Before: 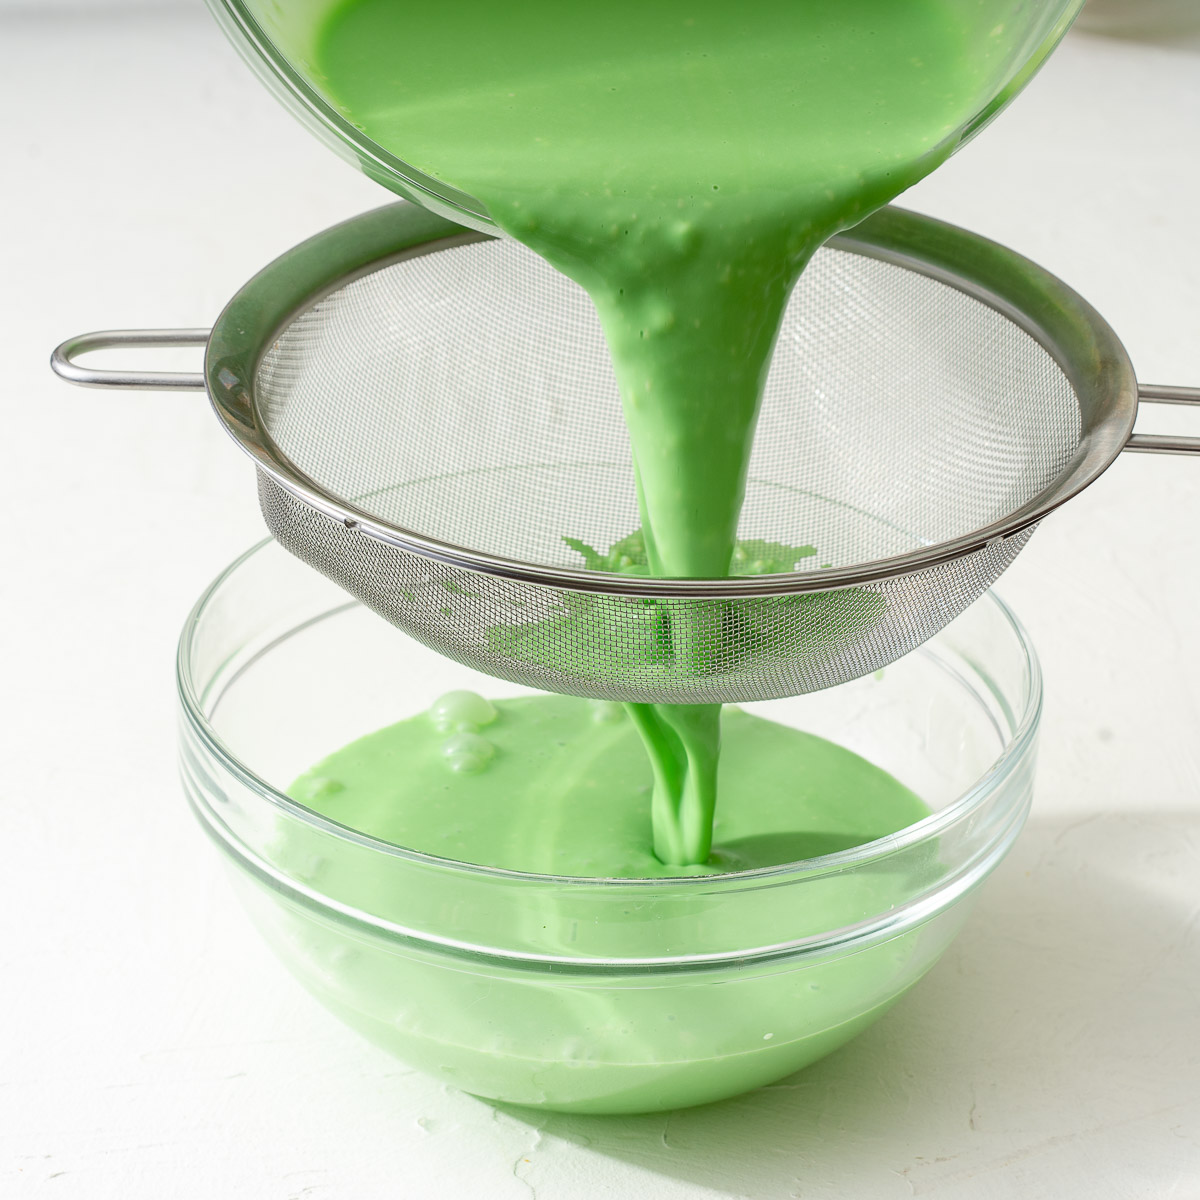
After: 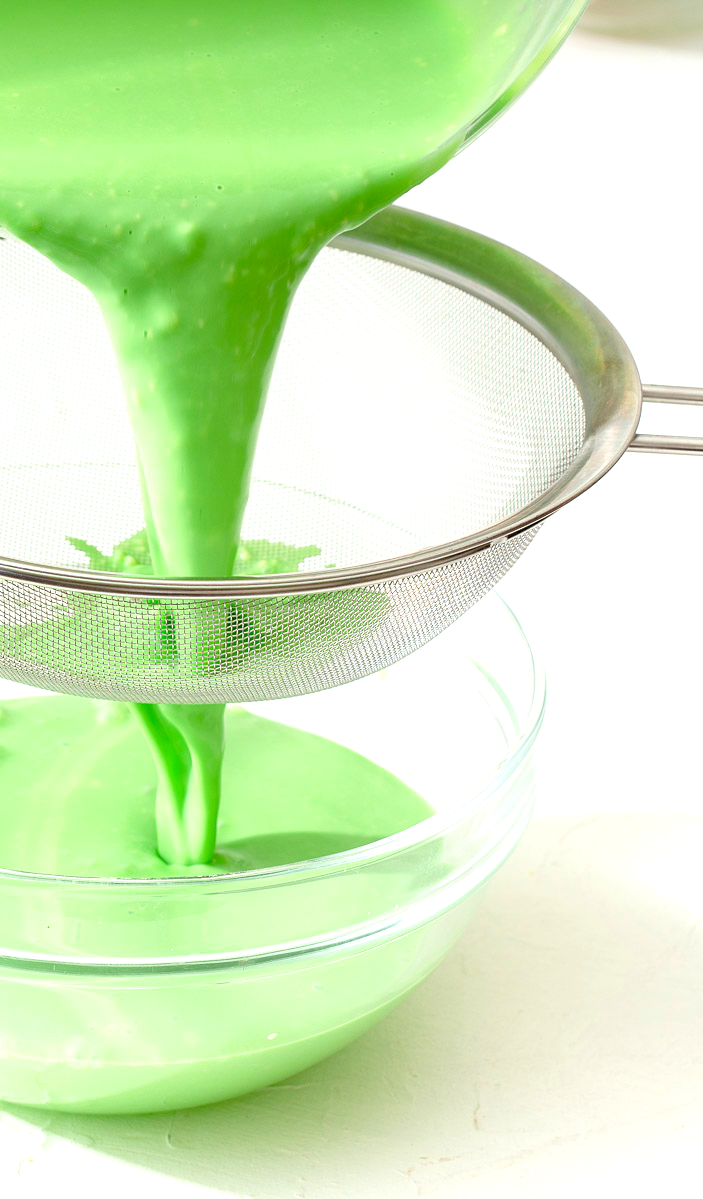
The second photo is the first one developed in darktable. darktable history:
crop: left 41.402%
levels: levels [0.036, 0.364, 0.827]
